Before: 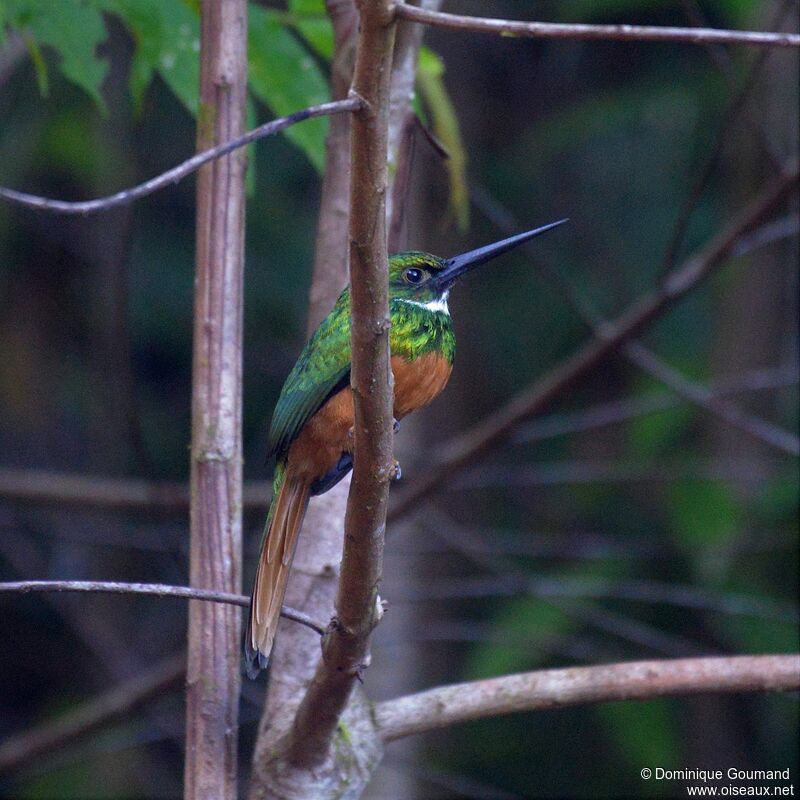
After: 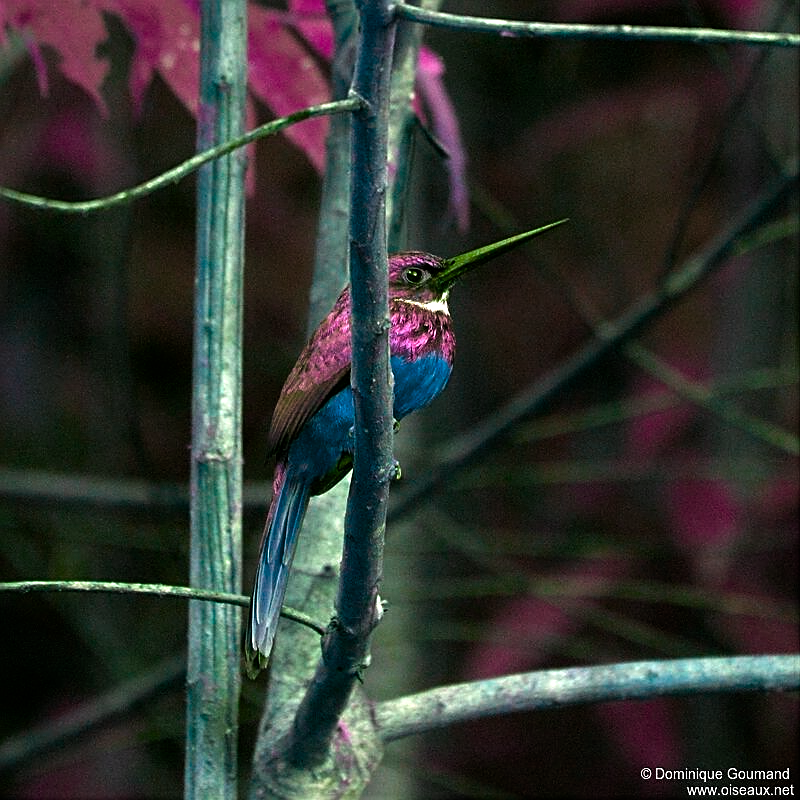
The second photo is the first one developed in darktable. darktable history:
sharpen: on, module defaults
color balance rgb: linear chroma grading › mid-tones 7.476%, perceptual saturation grading › global saturation 19.998%, hue shift -148.38°, contrast 34.602%, saturation formula JzAzBz (2021)
